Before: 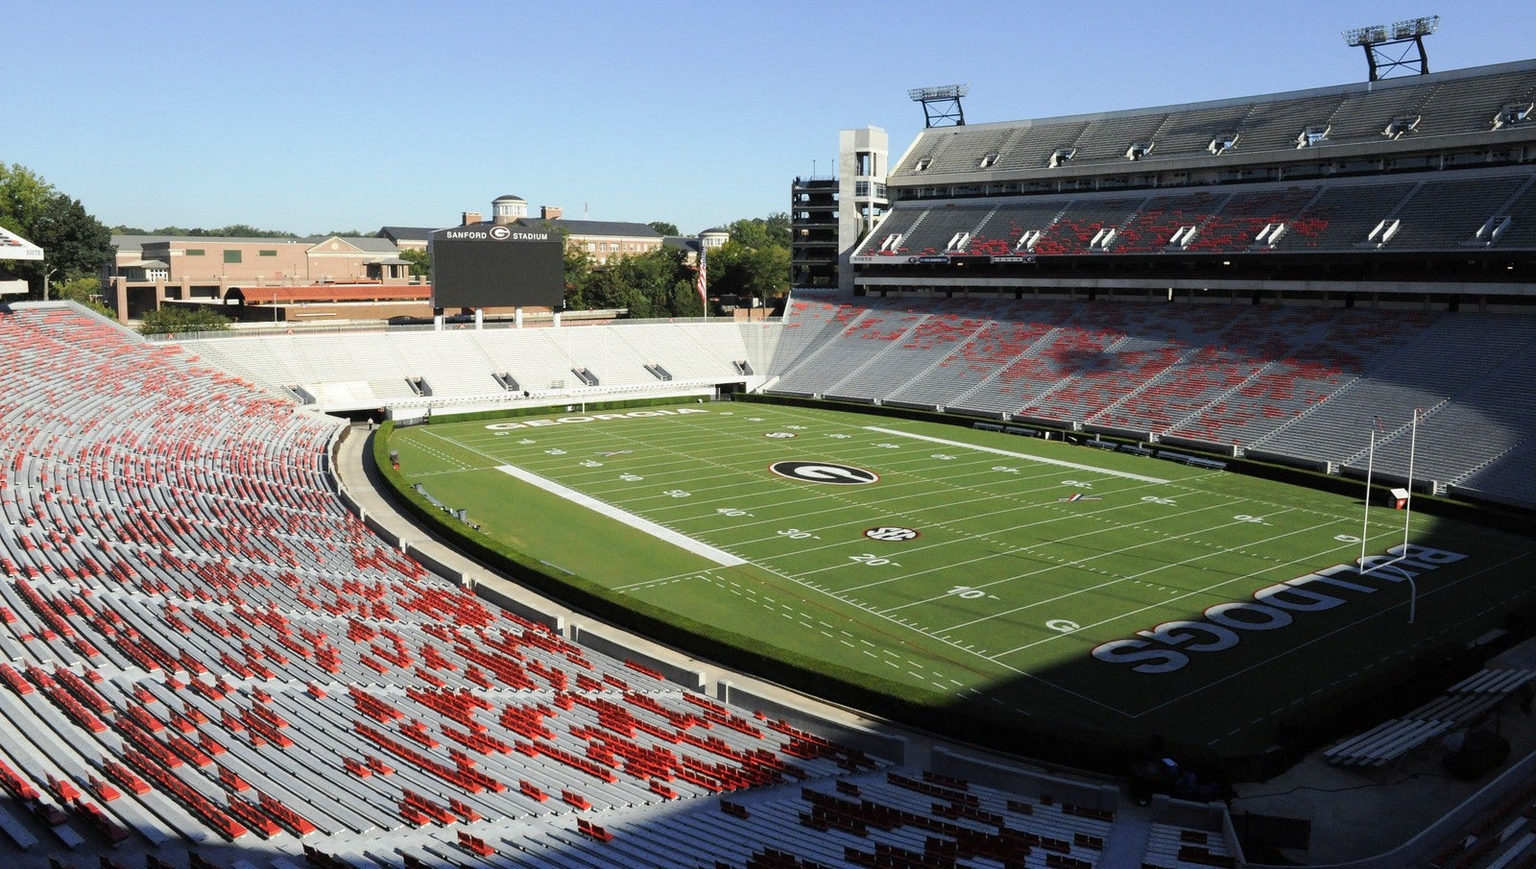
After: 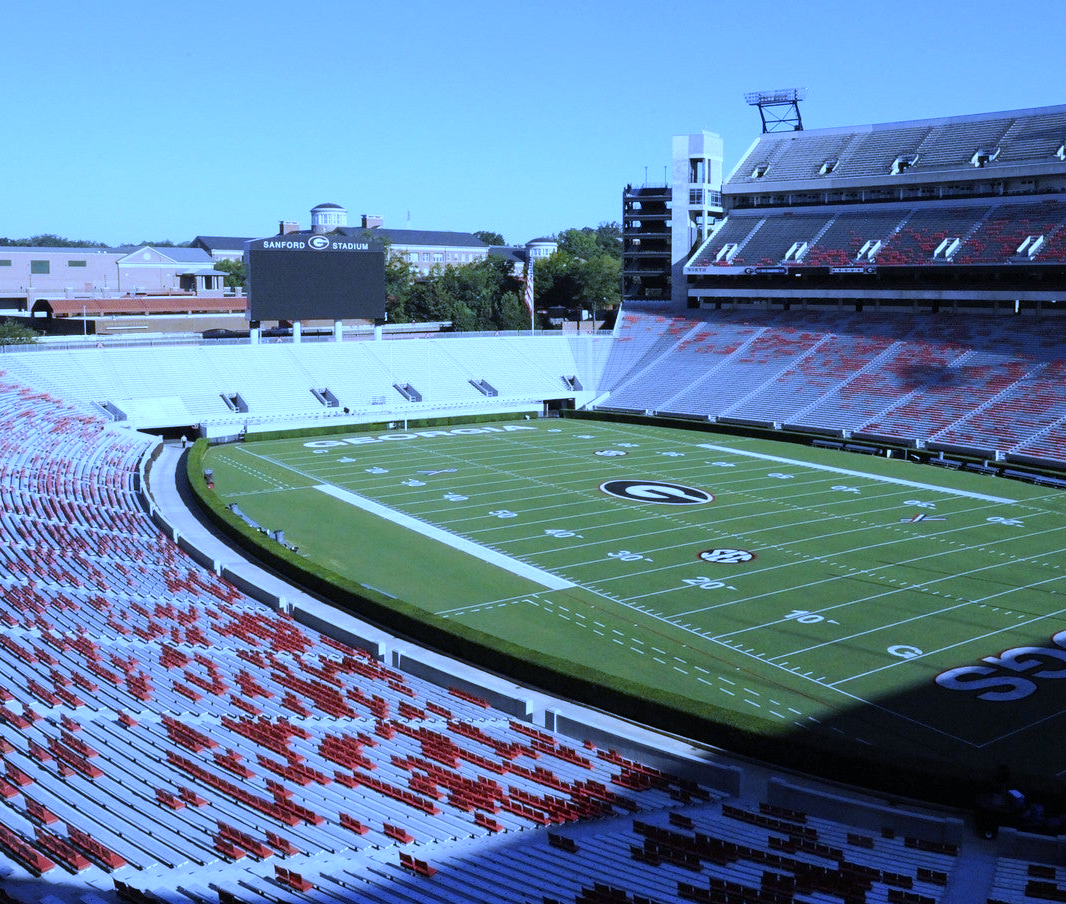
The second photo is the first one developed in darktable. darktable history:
crop and rotate: left 12.673%, right 20.66%
white balance: red 0.766, blue 1.537
